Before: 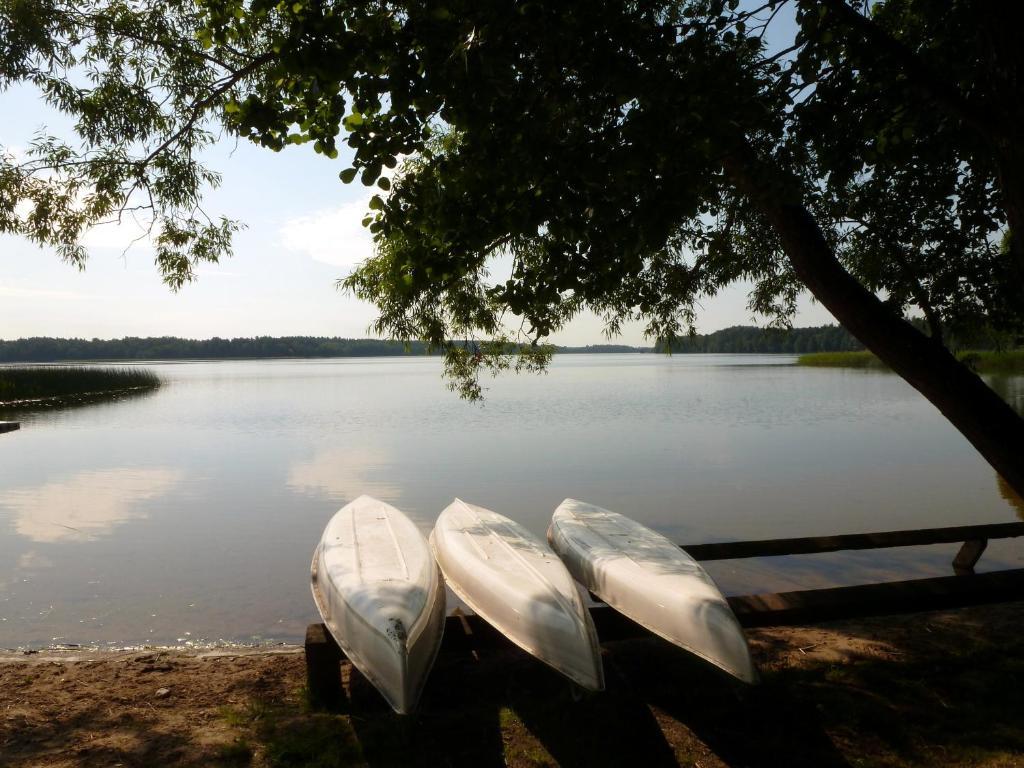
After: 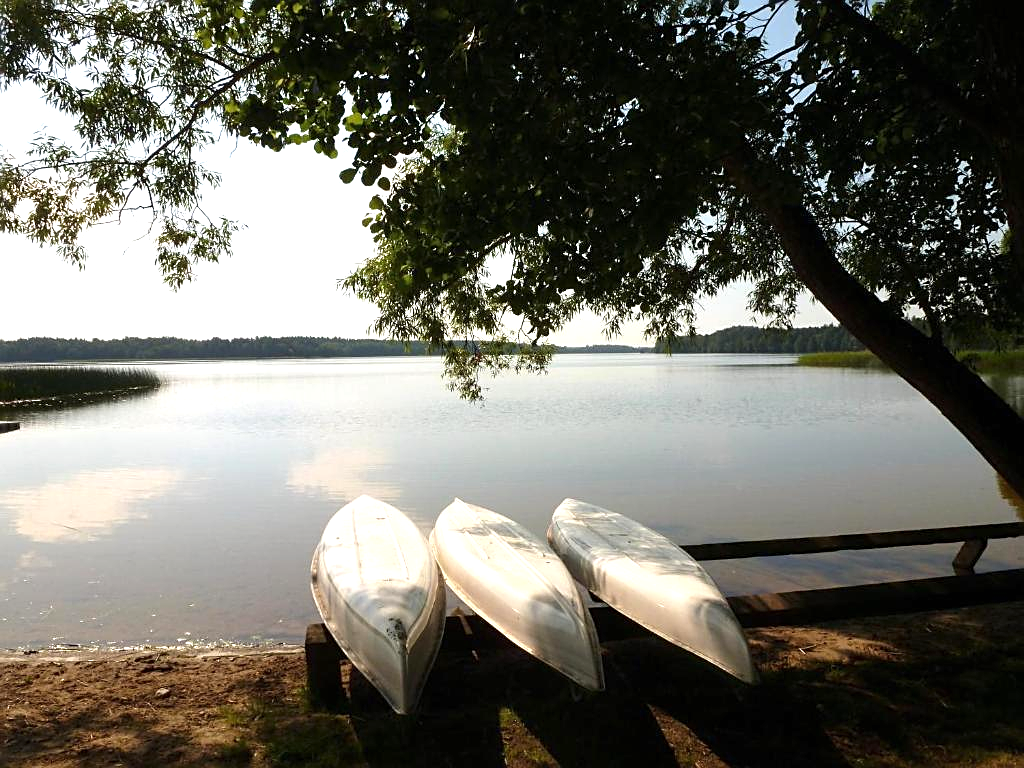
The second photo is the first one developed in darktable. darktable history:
sharpen: on, module defaults
exposure: black level correction 0, exposure 0.6 EV, compensate highlight preservation false
